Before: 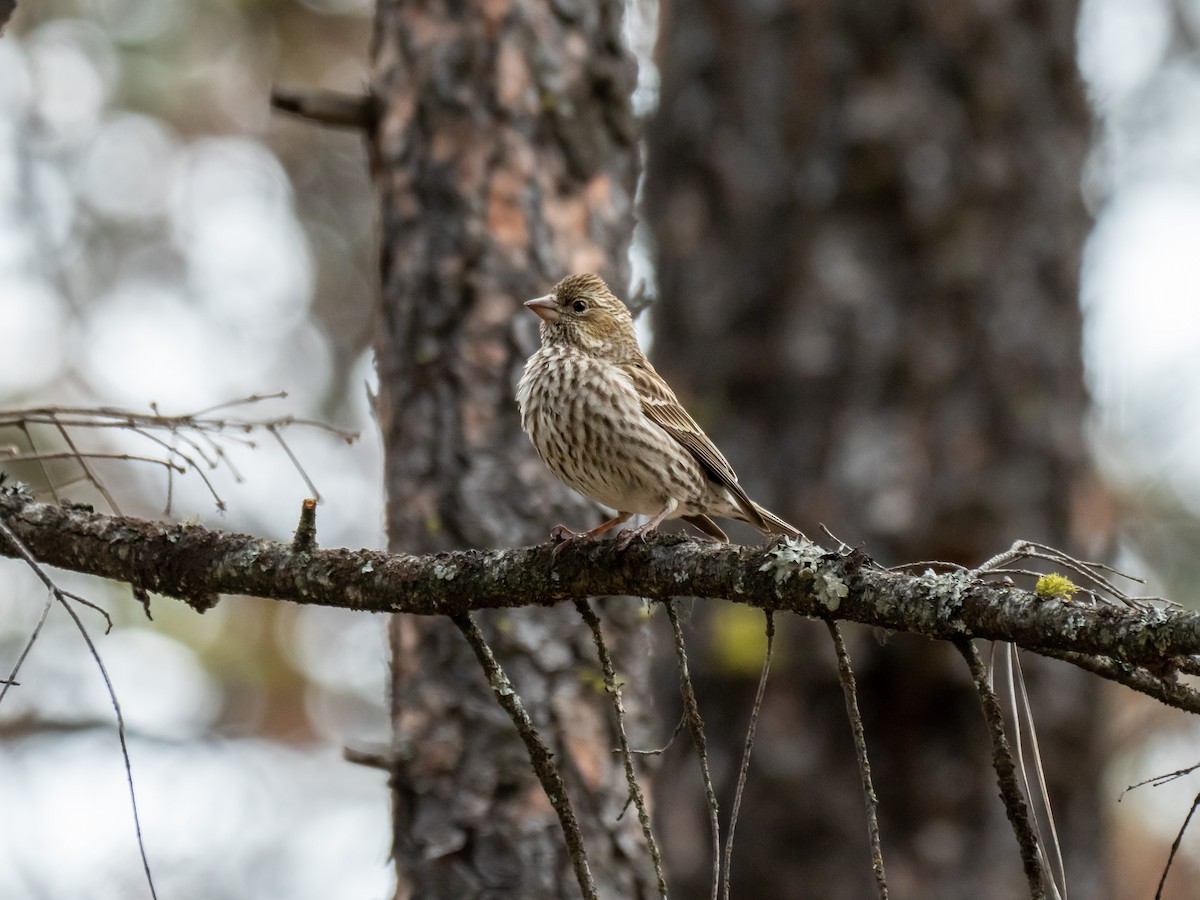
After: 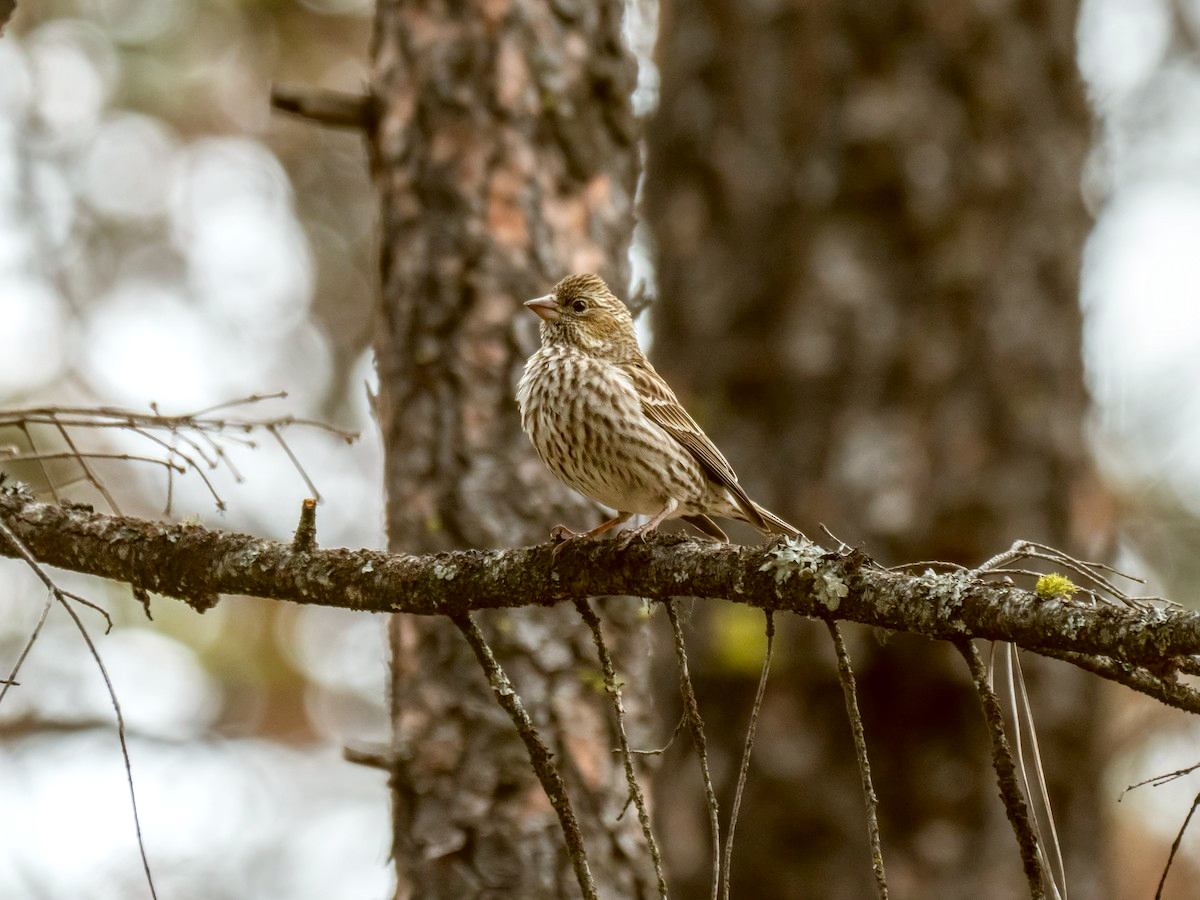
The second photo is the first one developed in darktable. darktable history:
local contrast: detail 109%
exposure: exposure 0.203 EV, compensate highlight preservation false
color correction: highlights a* -0.559, highlights b* 0.165, shadows a* 4.39, shadows b* 20.55
